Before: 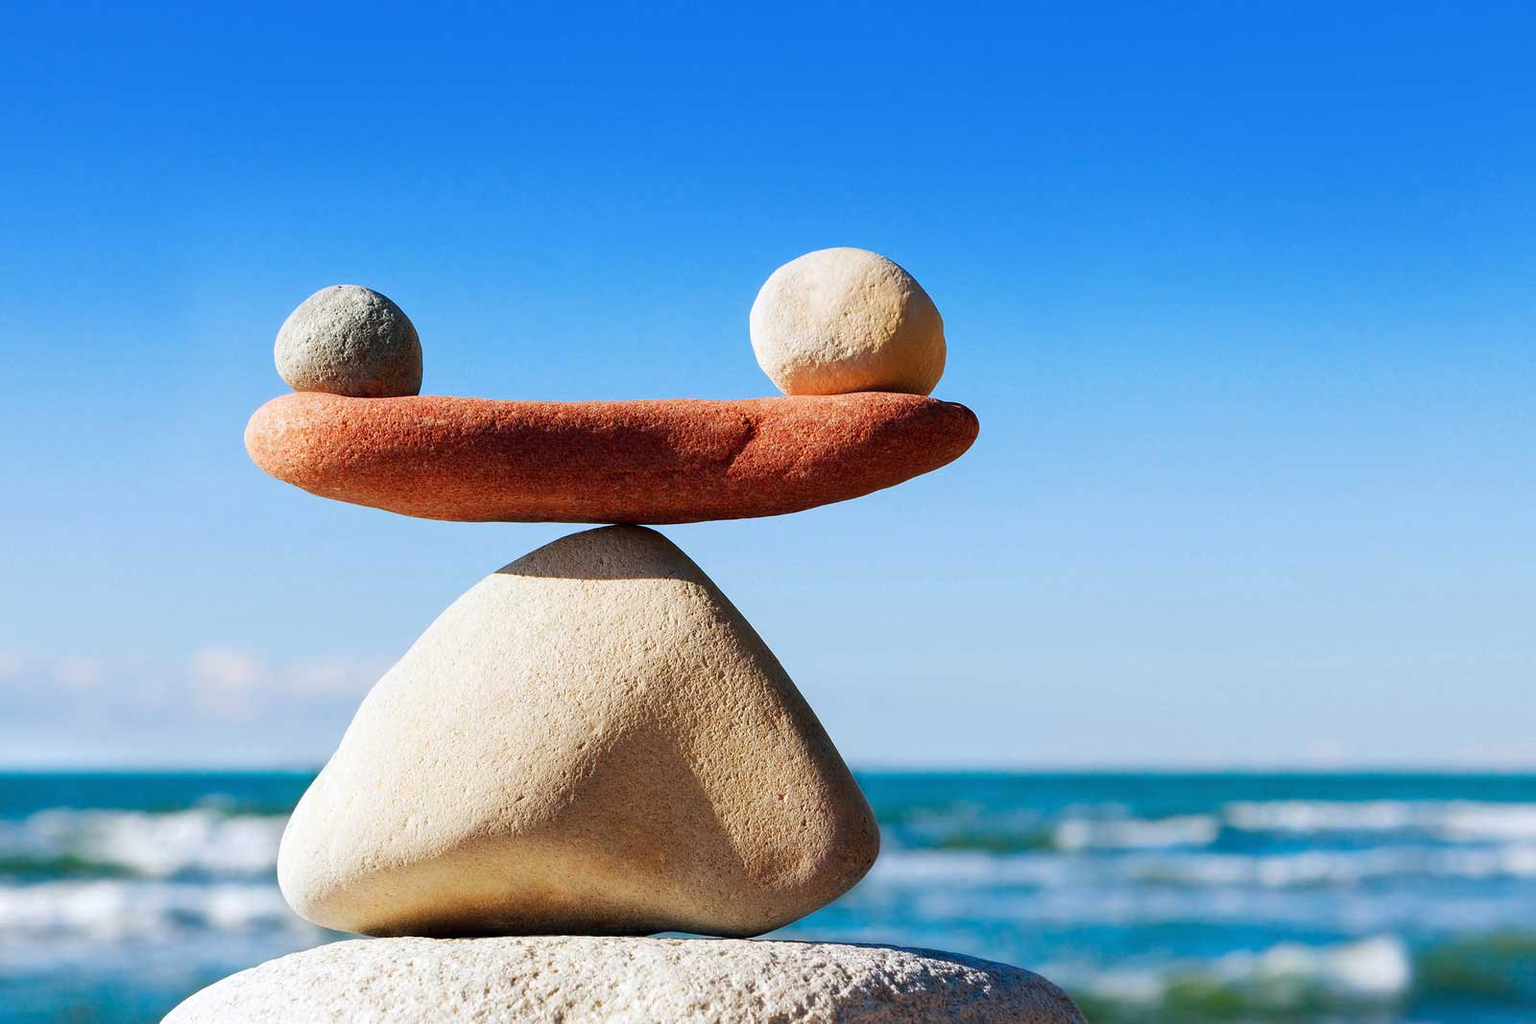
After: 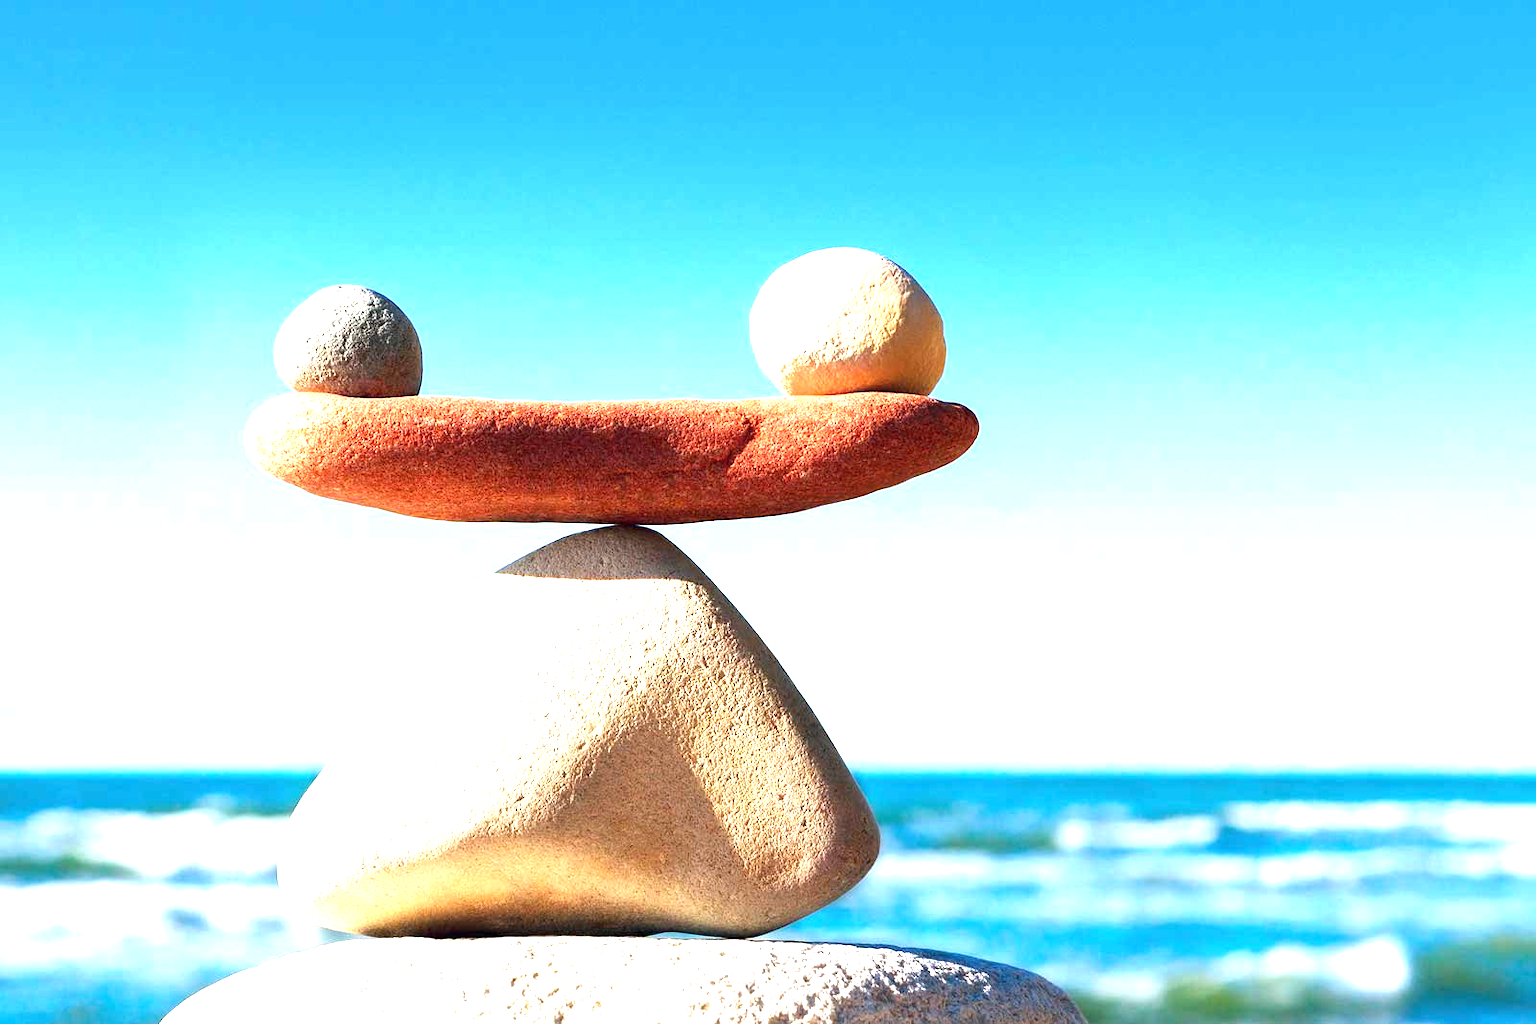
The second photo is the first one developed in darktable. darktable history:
exposure: black level correction 0, exposure 1.451 EV, compensate exposure bias true, compensate highlight preservation false
